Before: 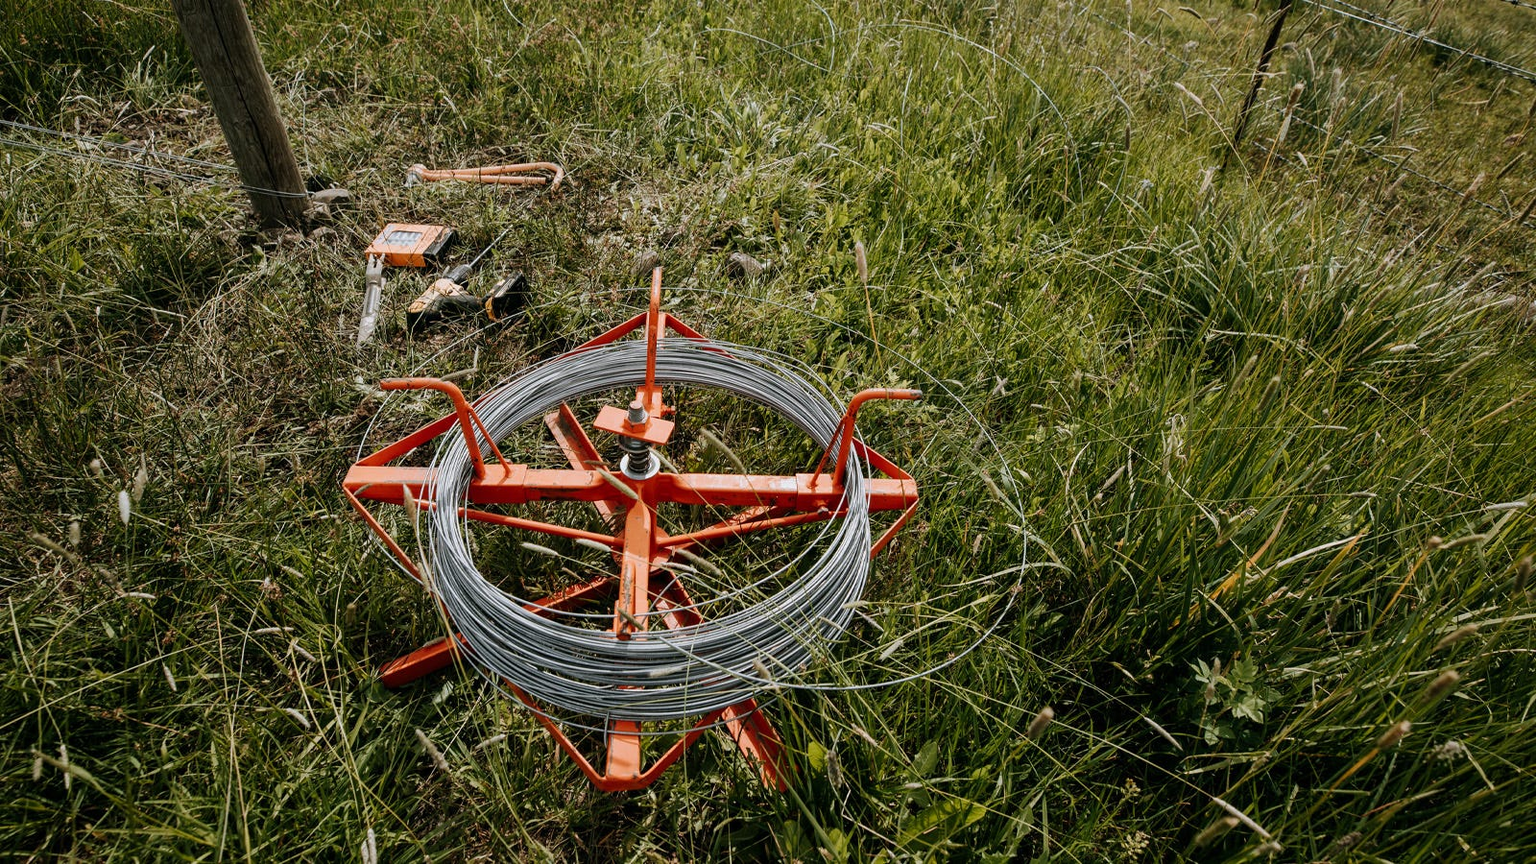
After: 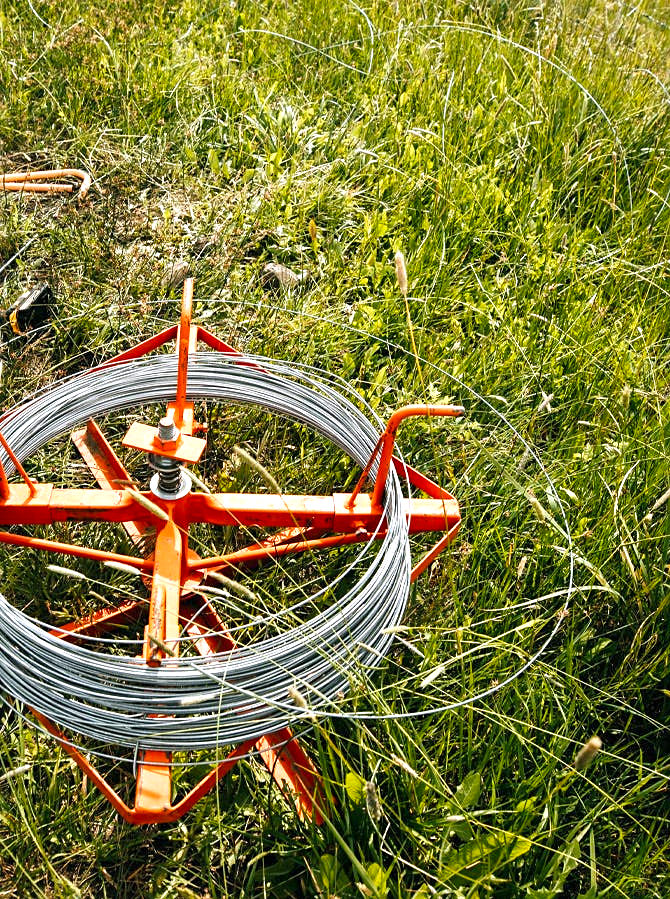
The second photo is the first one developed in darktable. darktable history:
sharpen: amount 0.216
color balance rgb: shadows lift › chroma 2.05%, shadows lift › hue 219.85°, perceptual saturation grading › global saturation 25.286%
exposure: black level correction 0, exposure 1.121 EV, compensate highlight preservation false
crop: left 31.044%, right 27.037%
